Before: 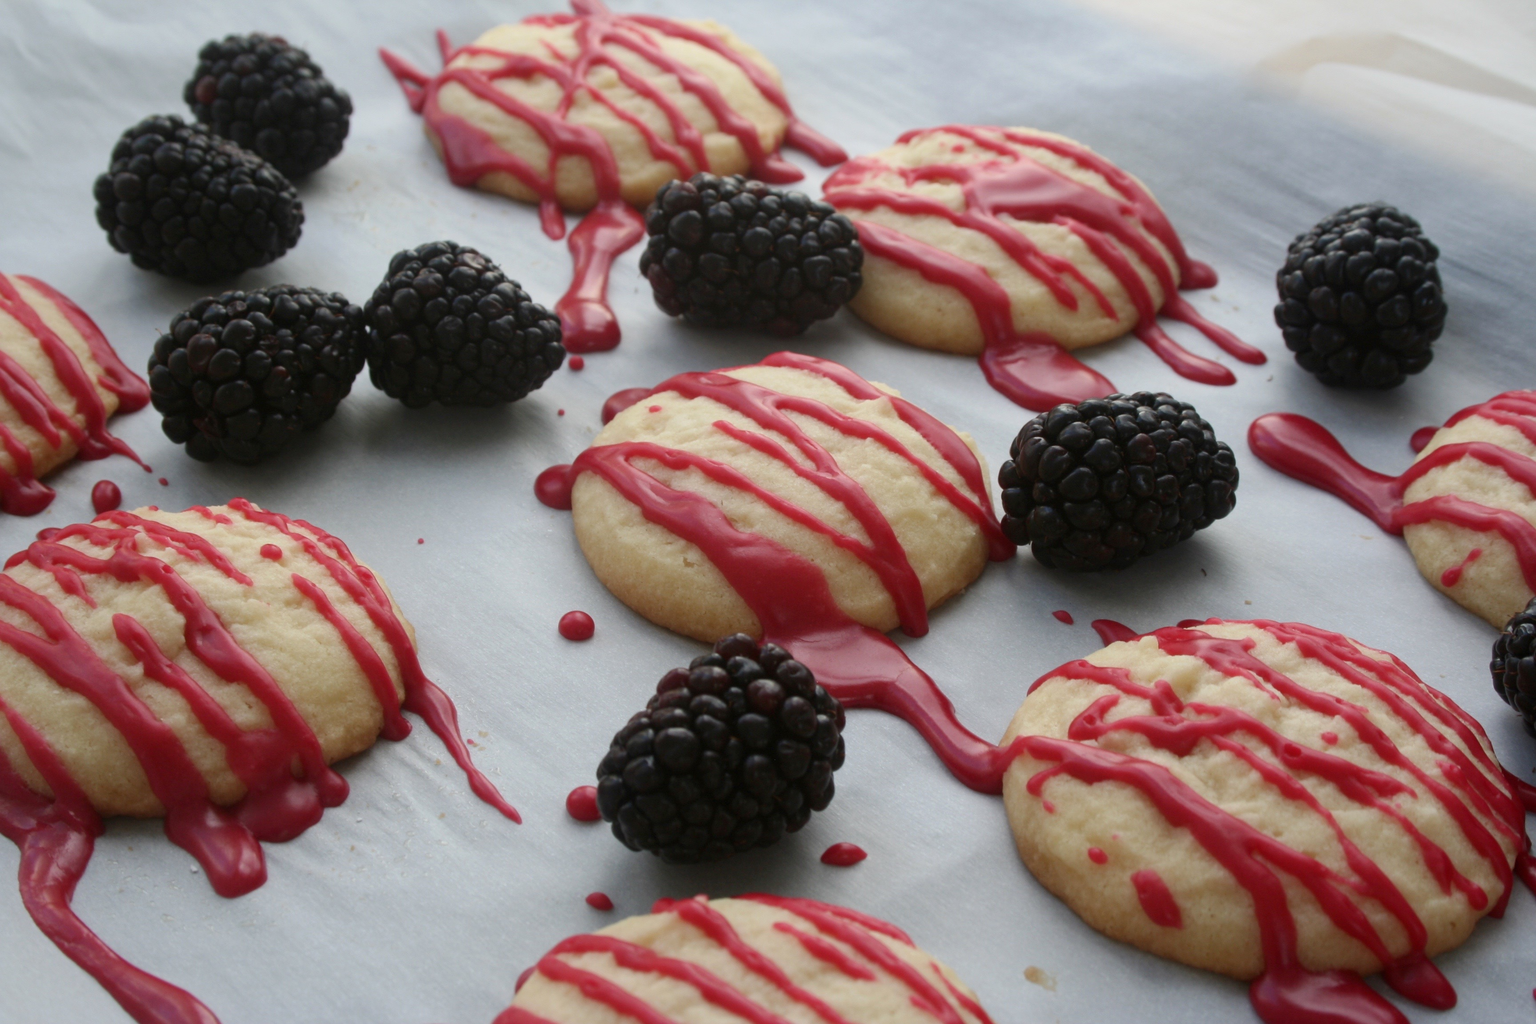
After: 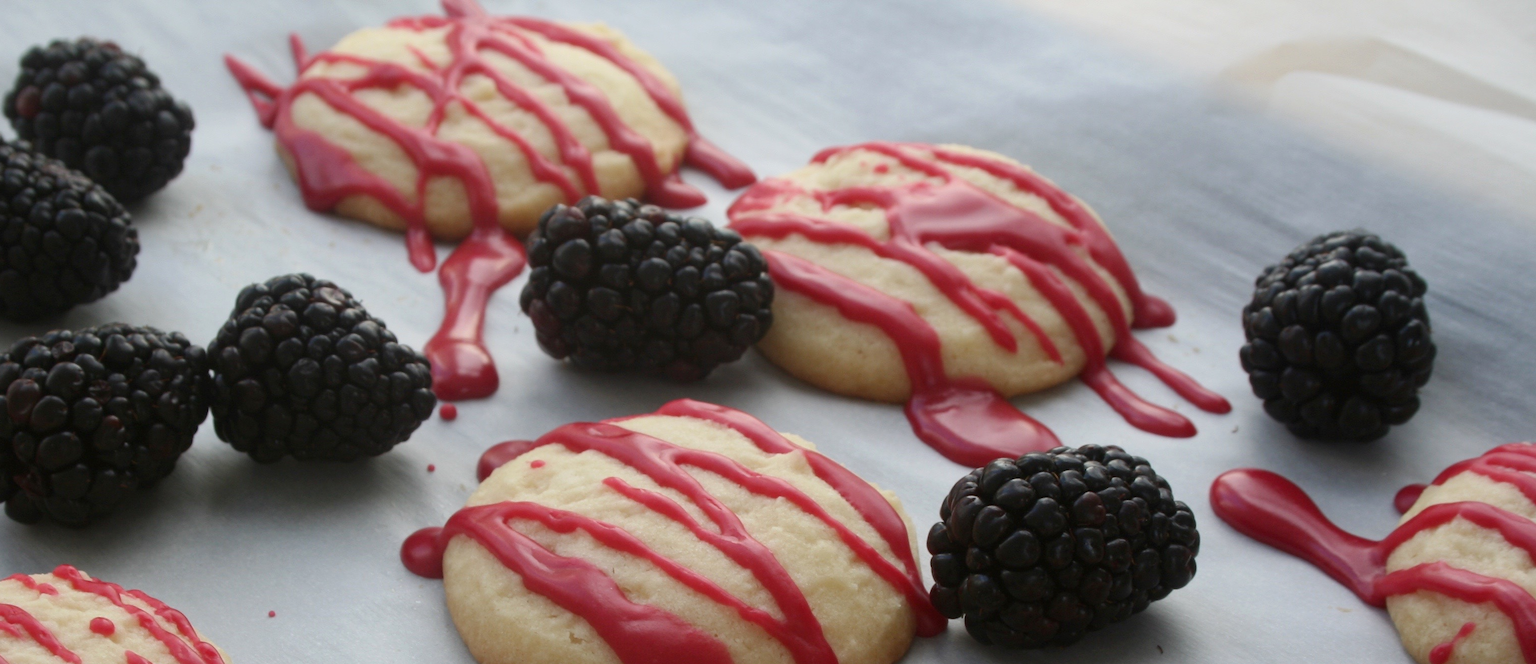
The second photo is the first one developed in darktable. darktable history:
crop and rotate: left 11.812%, bottom 42.776%
color correction: highlights a* 0.003, highlights b* -0.283
